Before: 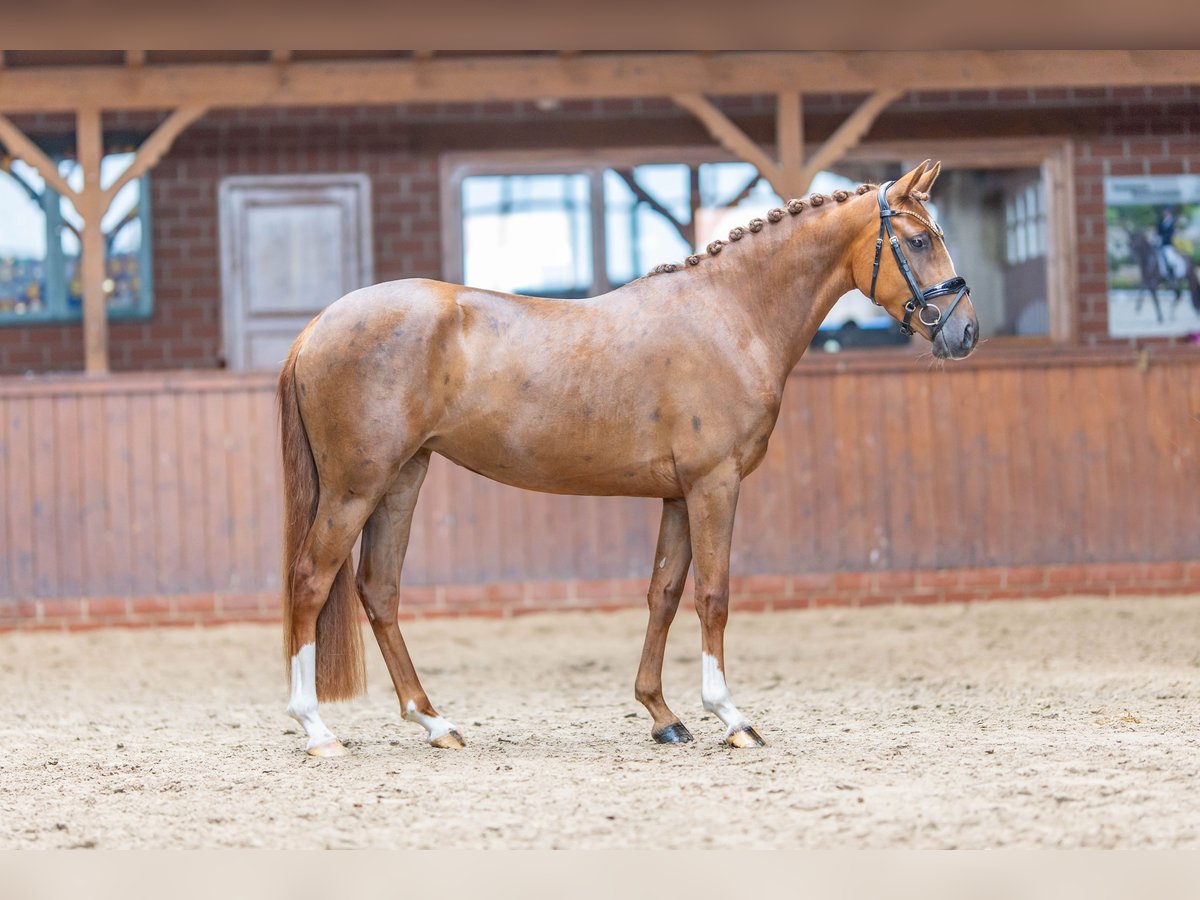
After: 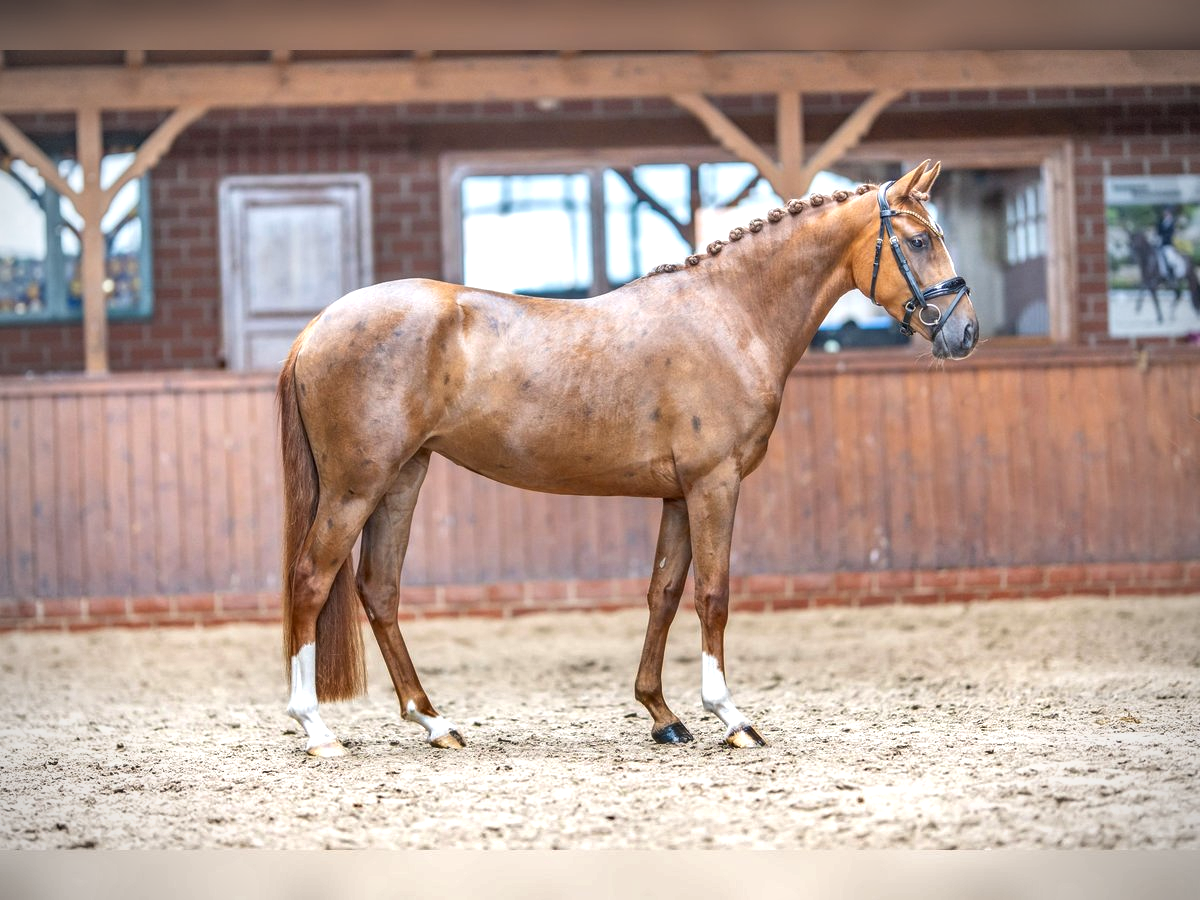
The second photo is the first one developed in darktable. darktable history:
exposure: black level correction 0, exposure 0.302 EV, compensate highlight preservation false
vignetting: brightness -0.575
local contrast: on, module defaults
shadows and highlights: soften with gaussian
